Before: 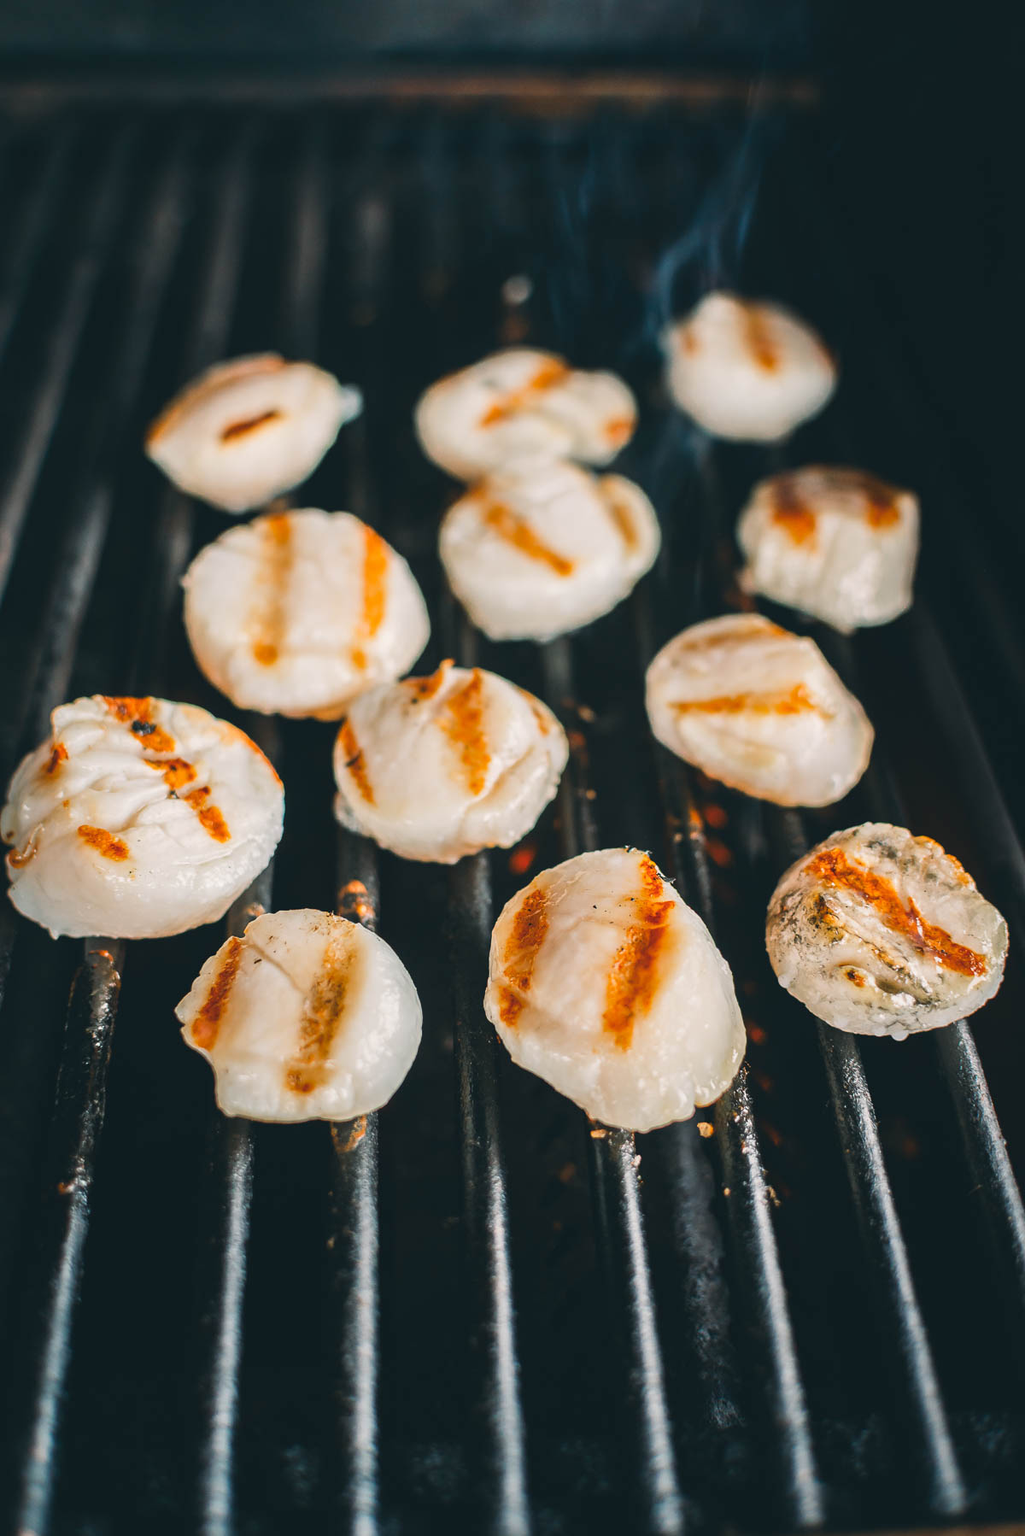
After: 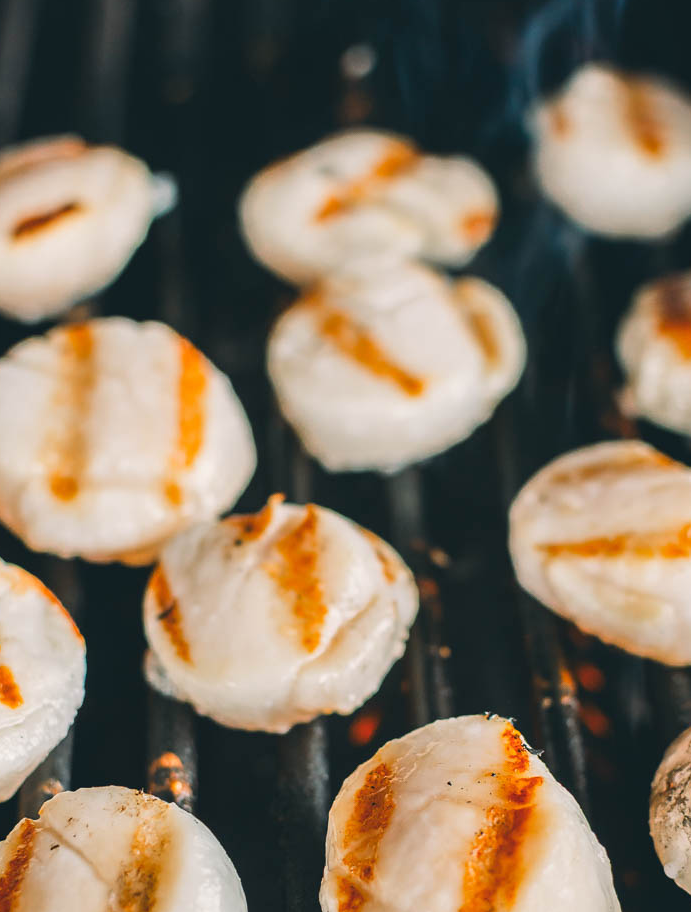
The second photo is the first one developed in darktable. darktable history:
crop: left 20.627%, top 15.506%, right 21.776%, bottom 33.756%
